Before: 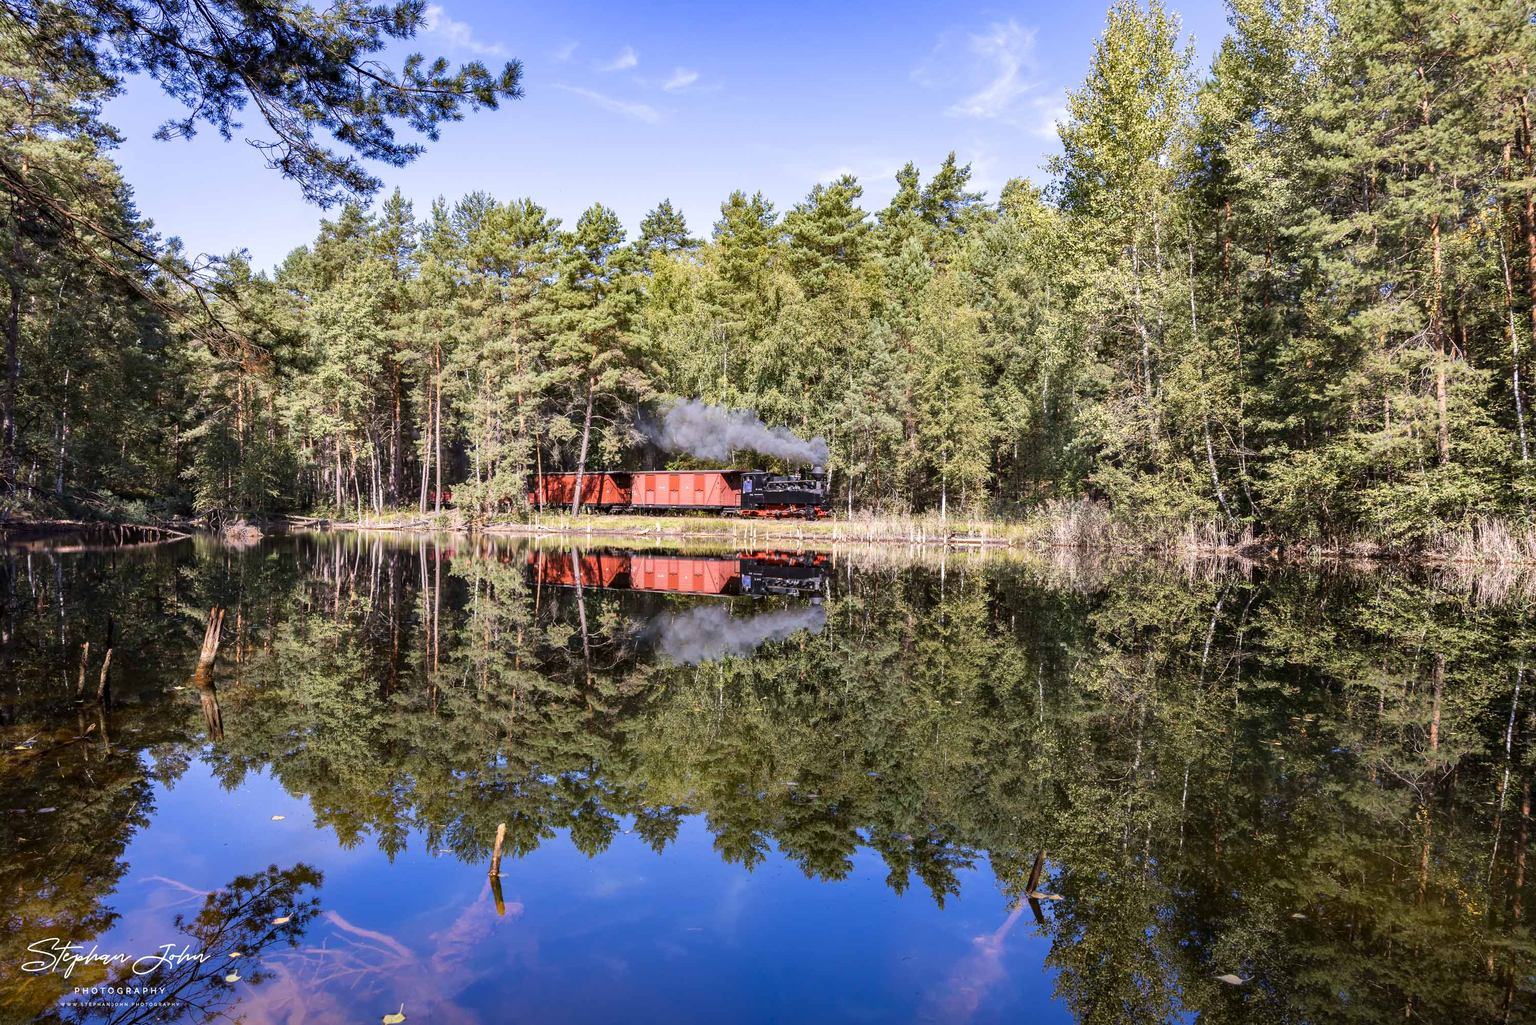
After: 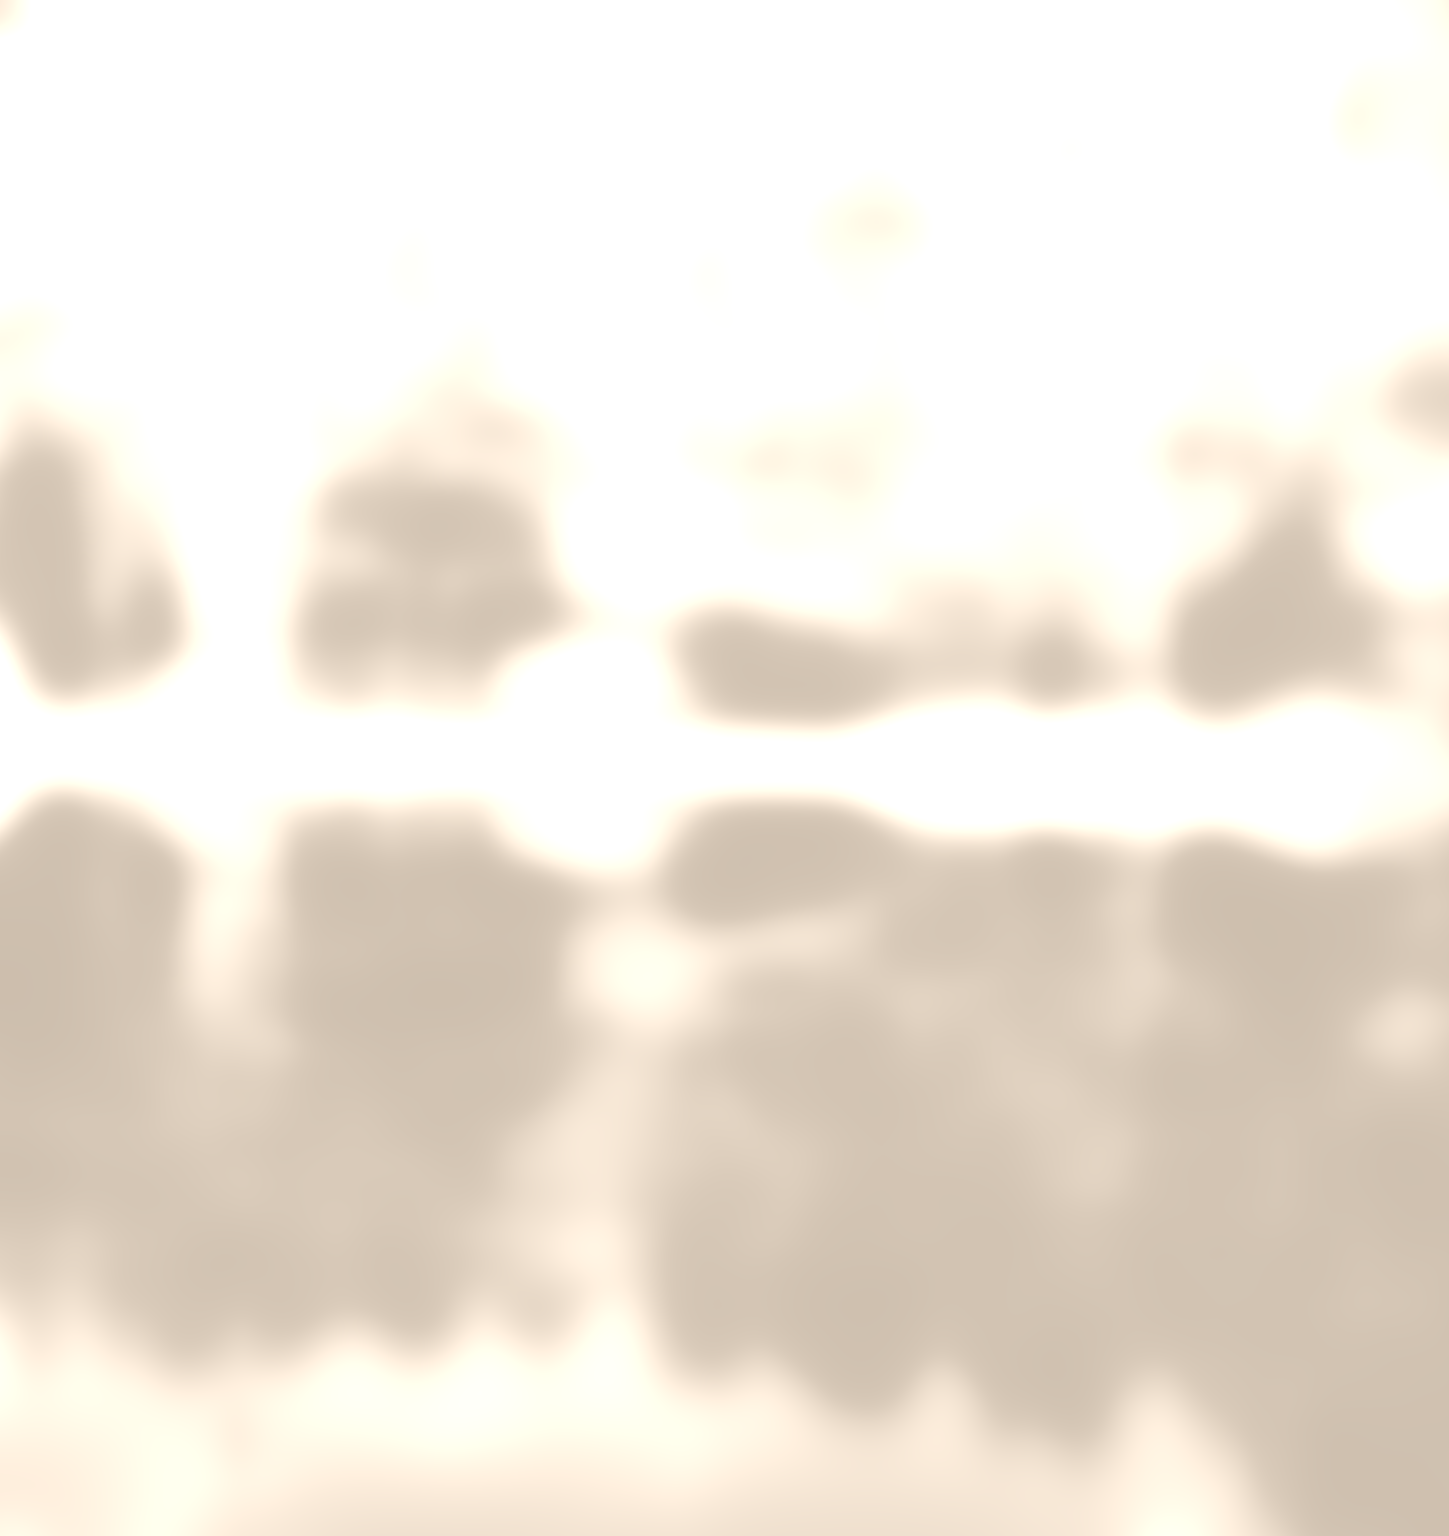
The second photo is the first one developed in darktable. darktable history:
crop and rotate: angle 0.02°, left 24.353%, top 13.219%, right 26.156%, bottom 8.224%
base curve: curves: ch0 [(0, 0) (0.012, 0.01) (0.073, 0.168) (0.31, 0.711) (0.645, 0.957) (1, 1)], preserve colors none
contrast brightness saturation: contrast -0.32, brightness 0.75, saturation -0.78
colorize: hue 34.49°, saturation 35.33%, source mix 100%, version 1
lowpass: radius 31.92, contrast 1.72, brightness -0.98, saturation 0.94
